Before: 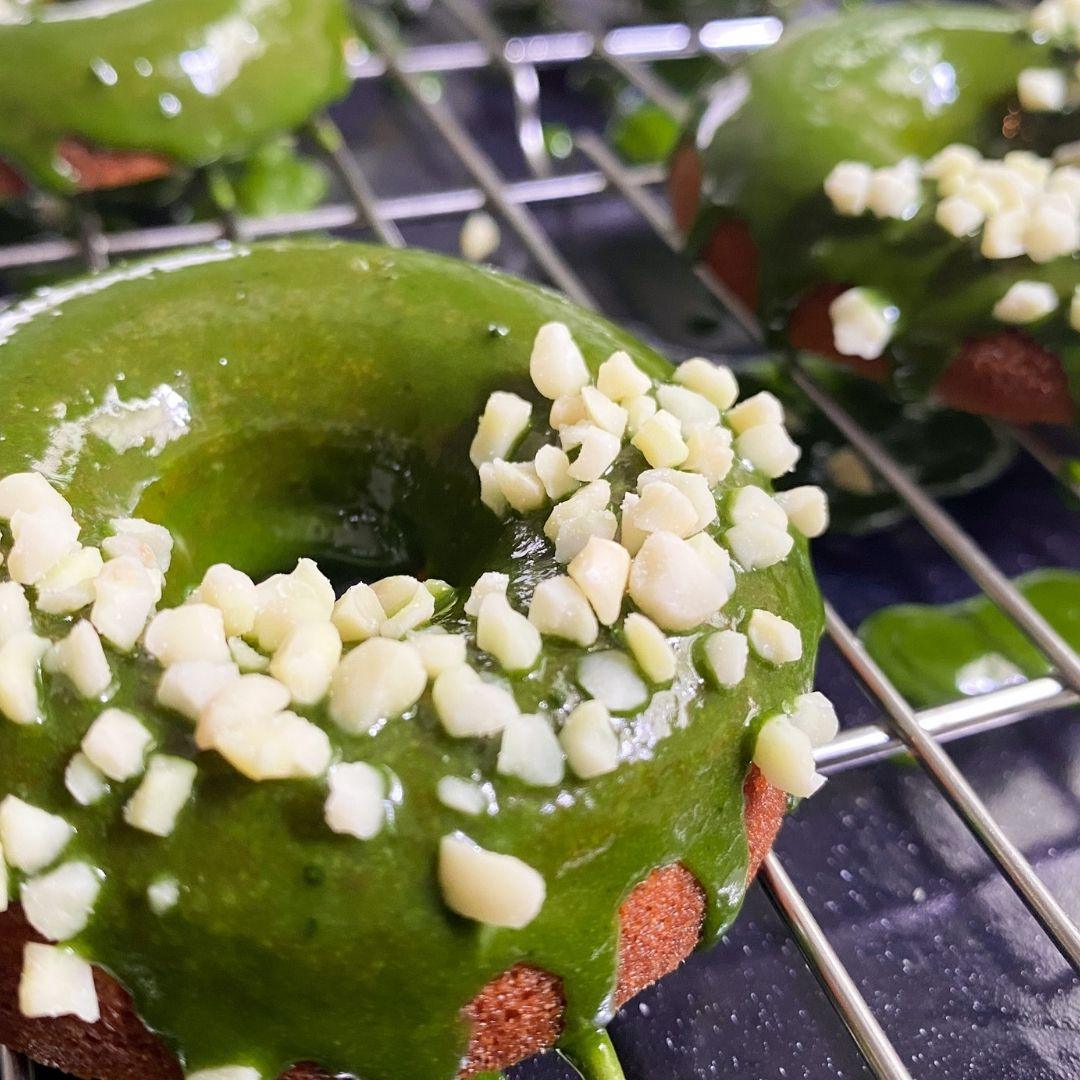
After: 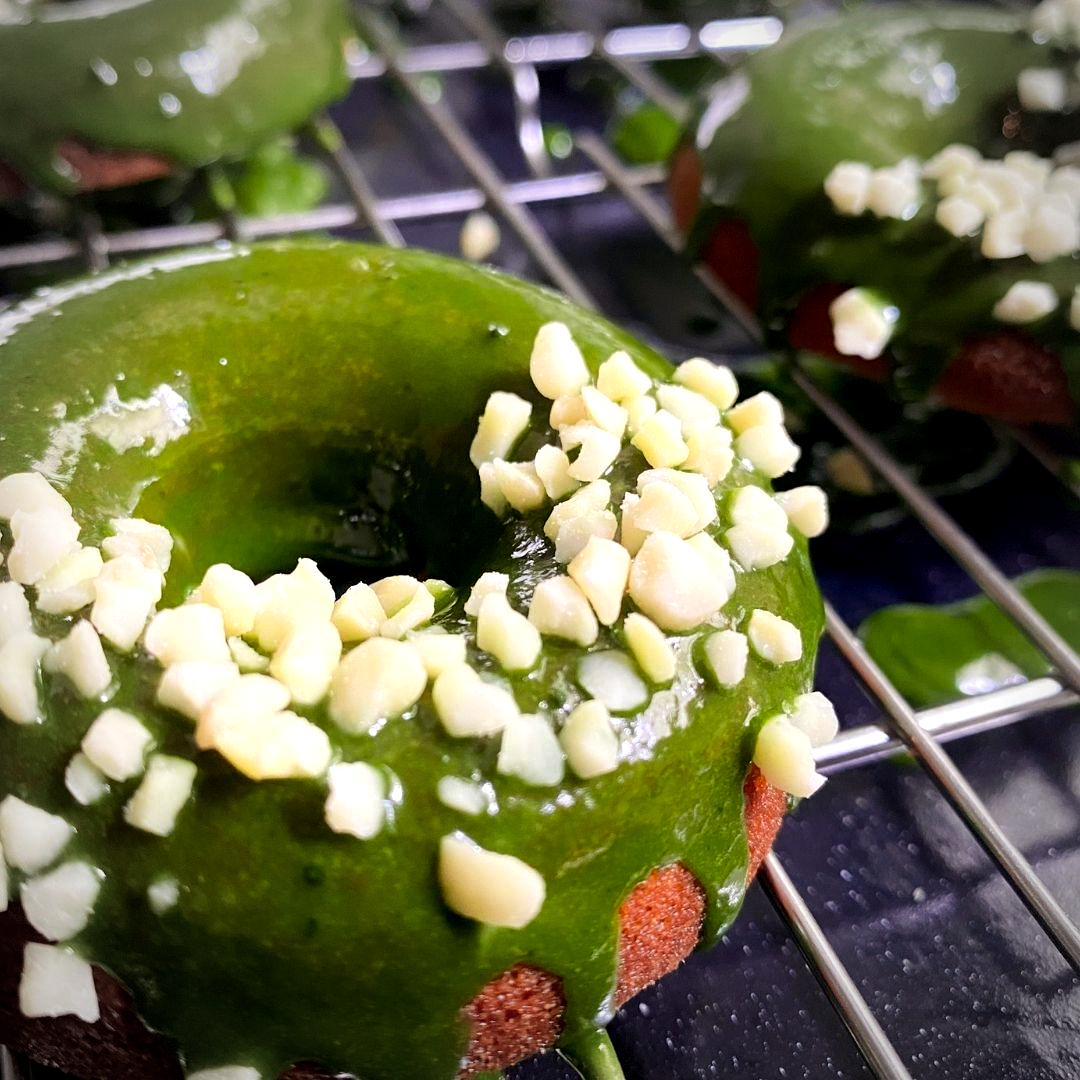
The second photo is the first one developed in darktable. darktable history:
color balance: lift [0.991, 1, 1, 1], gamma [0.996, 1, 1, 1], input saturation 98.52%, contrast 20.34%, output saturation 103.72%
exposure: exposure -0.064 EV, compensate highlight preservation false
contrast equalizer: octaves 7, y [[0.6 ×6], [0.55 ×6], [0 ×6], [0 ×6], [0 ×6]], mix -0.36
vignetting: fall-off start 71.74%
